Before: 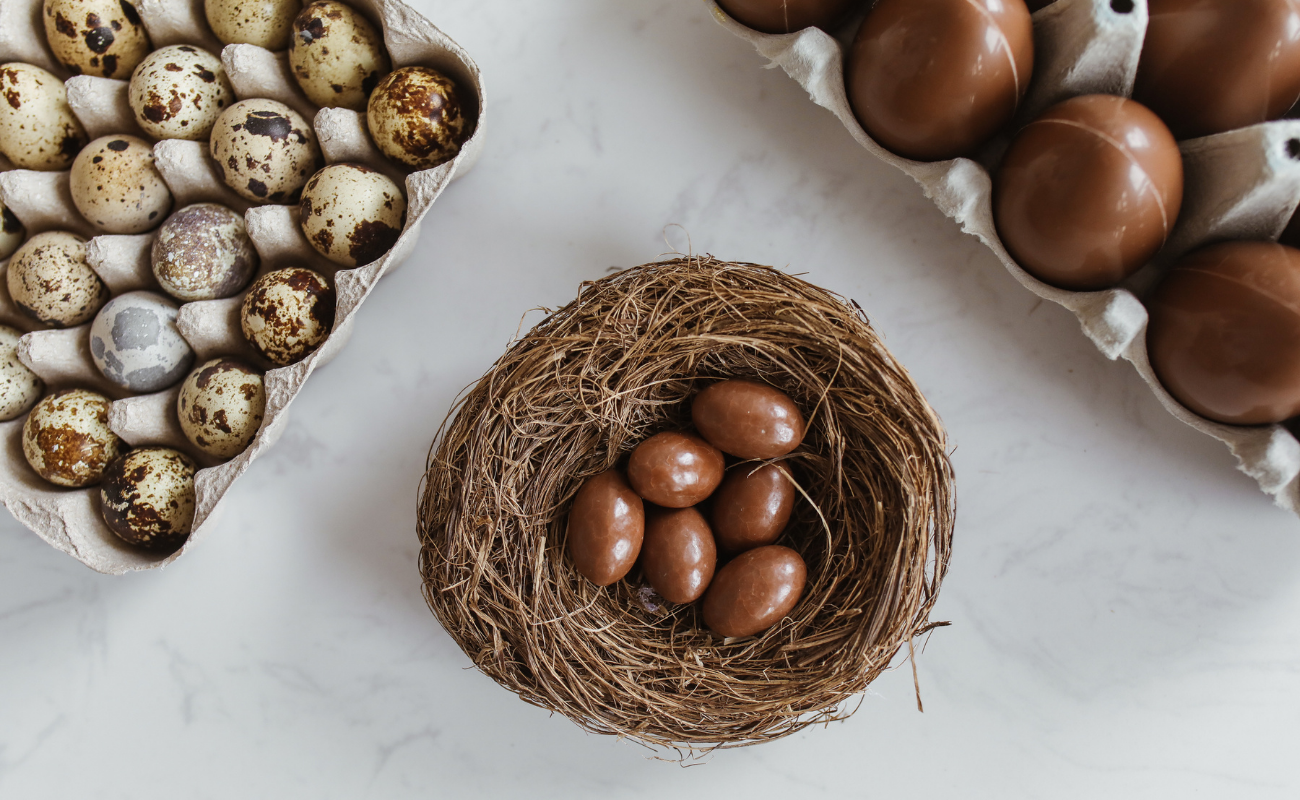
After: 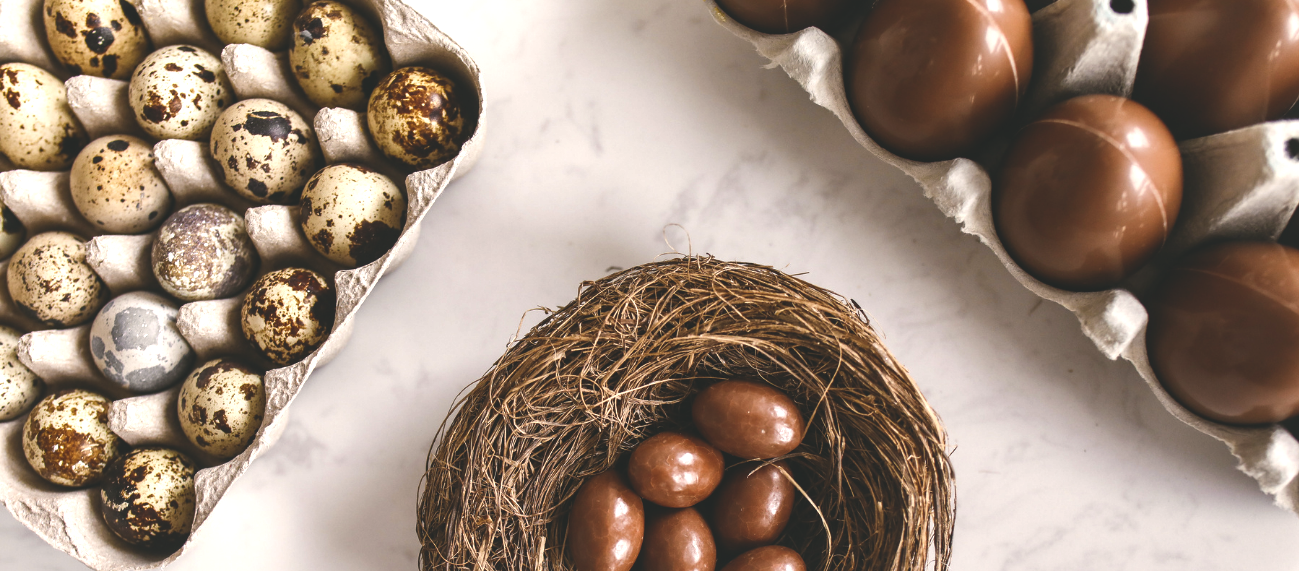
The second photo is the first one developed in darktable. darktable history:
exposure: black level correction -0.03, compensate highlight preservation false
local contrast: mode bilateral grid, contrast 20, coarseness 50, detail 120%, midtone range 0.2
color balance rgb: shadows lift › chroma 2%, shadows lift › hue 185.64°, power › luminance 1.48%, highlights gain › chroma 3%, highlights gain › hue 54.51°, global offset › luminance -0.4%, perceptual saturation grading › highlights -18.47%, perceptual saturation grading › mid-tones 6.62%, perceptual saturation grading › shadows 28.22%, perceptual brilliance grading › highlights 15.68%, perceptual brilliance grading › shadows -14.29%, global vibrance 25.96%, contrast 6.45%
crop: bottom 28.576%
